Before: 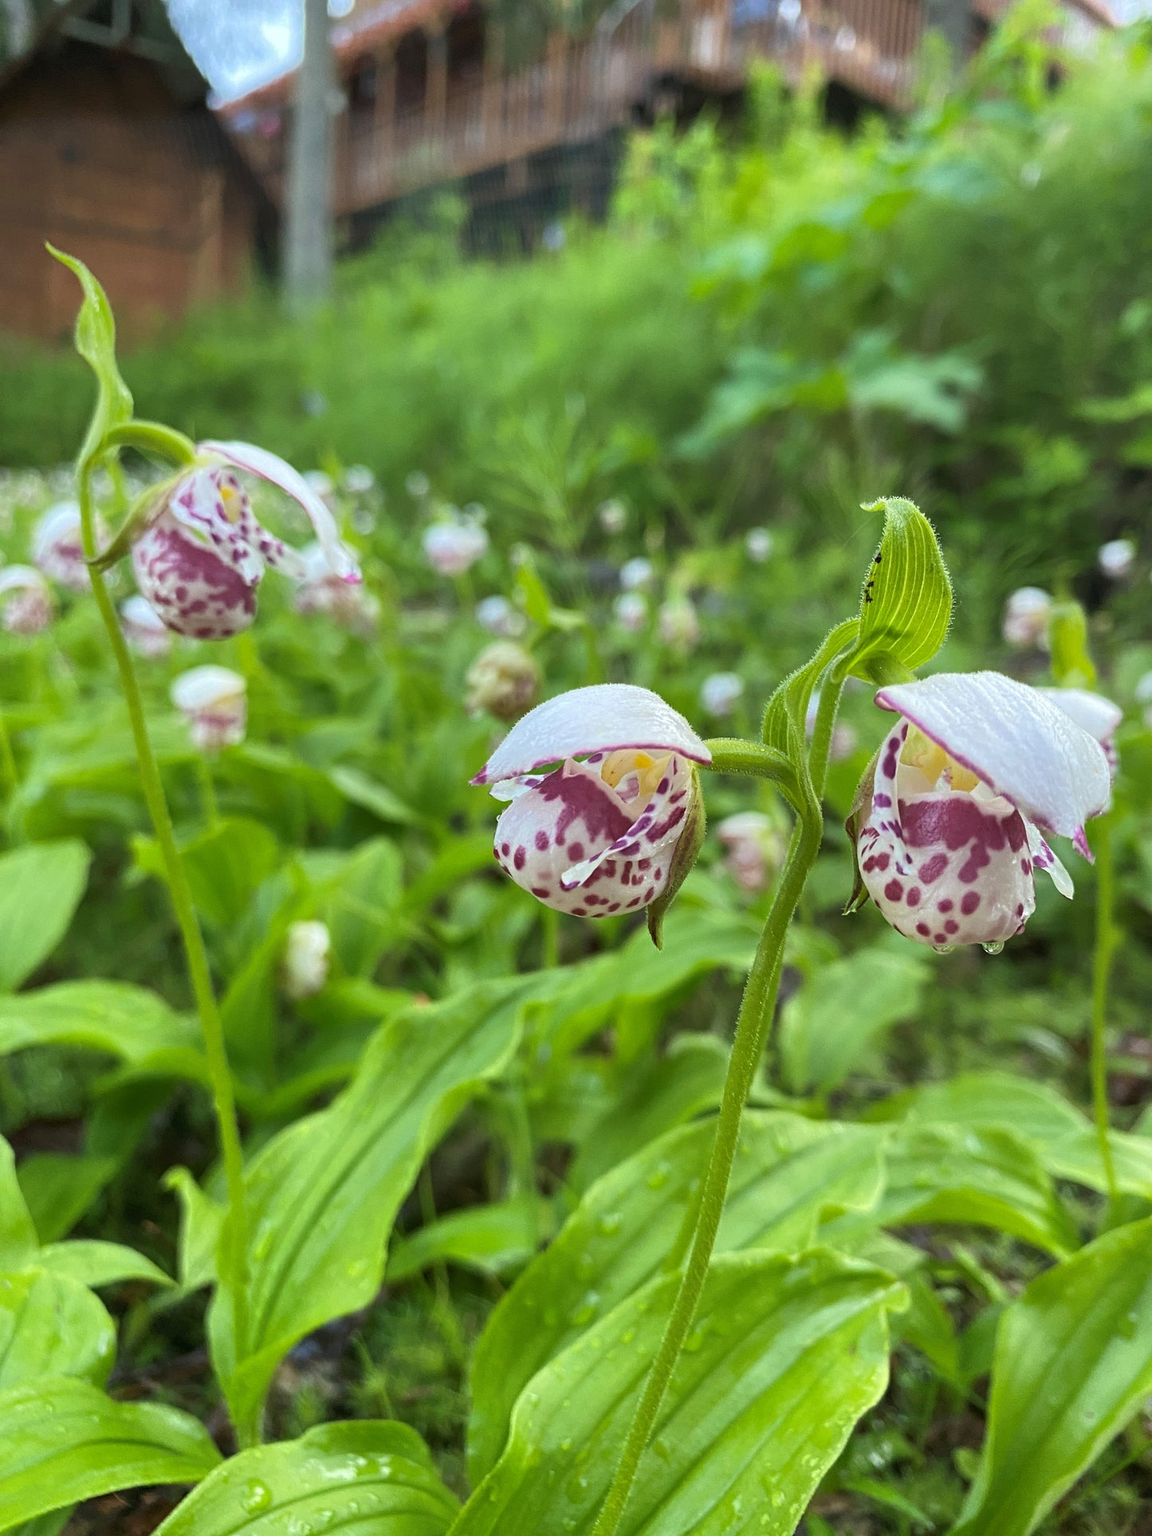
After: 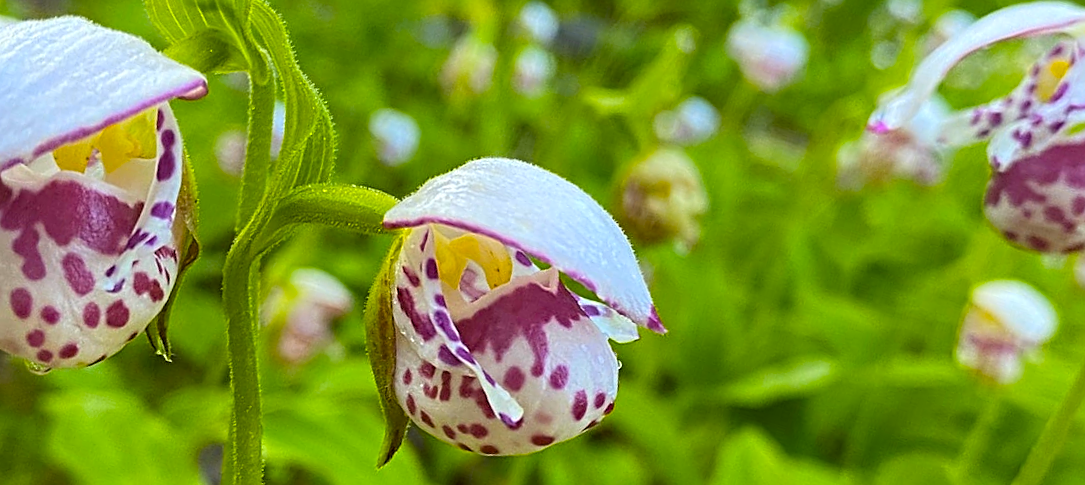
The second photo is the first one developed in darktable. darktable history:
color balance rgb: linear chroma grading › global chroma 15%, perceptual saturation grading › global saturation 30%
sharpen: on, module defaults
contrast brightness saturation: saturation 0.13
crop and rotate: angle 16.12°, top 30.835%, bottom 35.653%
color contrast: green-magenta contrast 0.8, blue-yellow contrast 1.1, unbound 0
